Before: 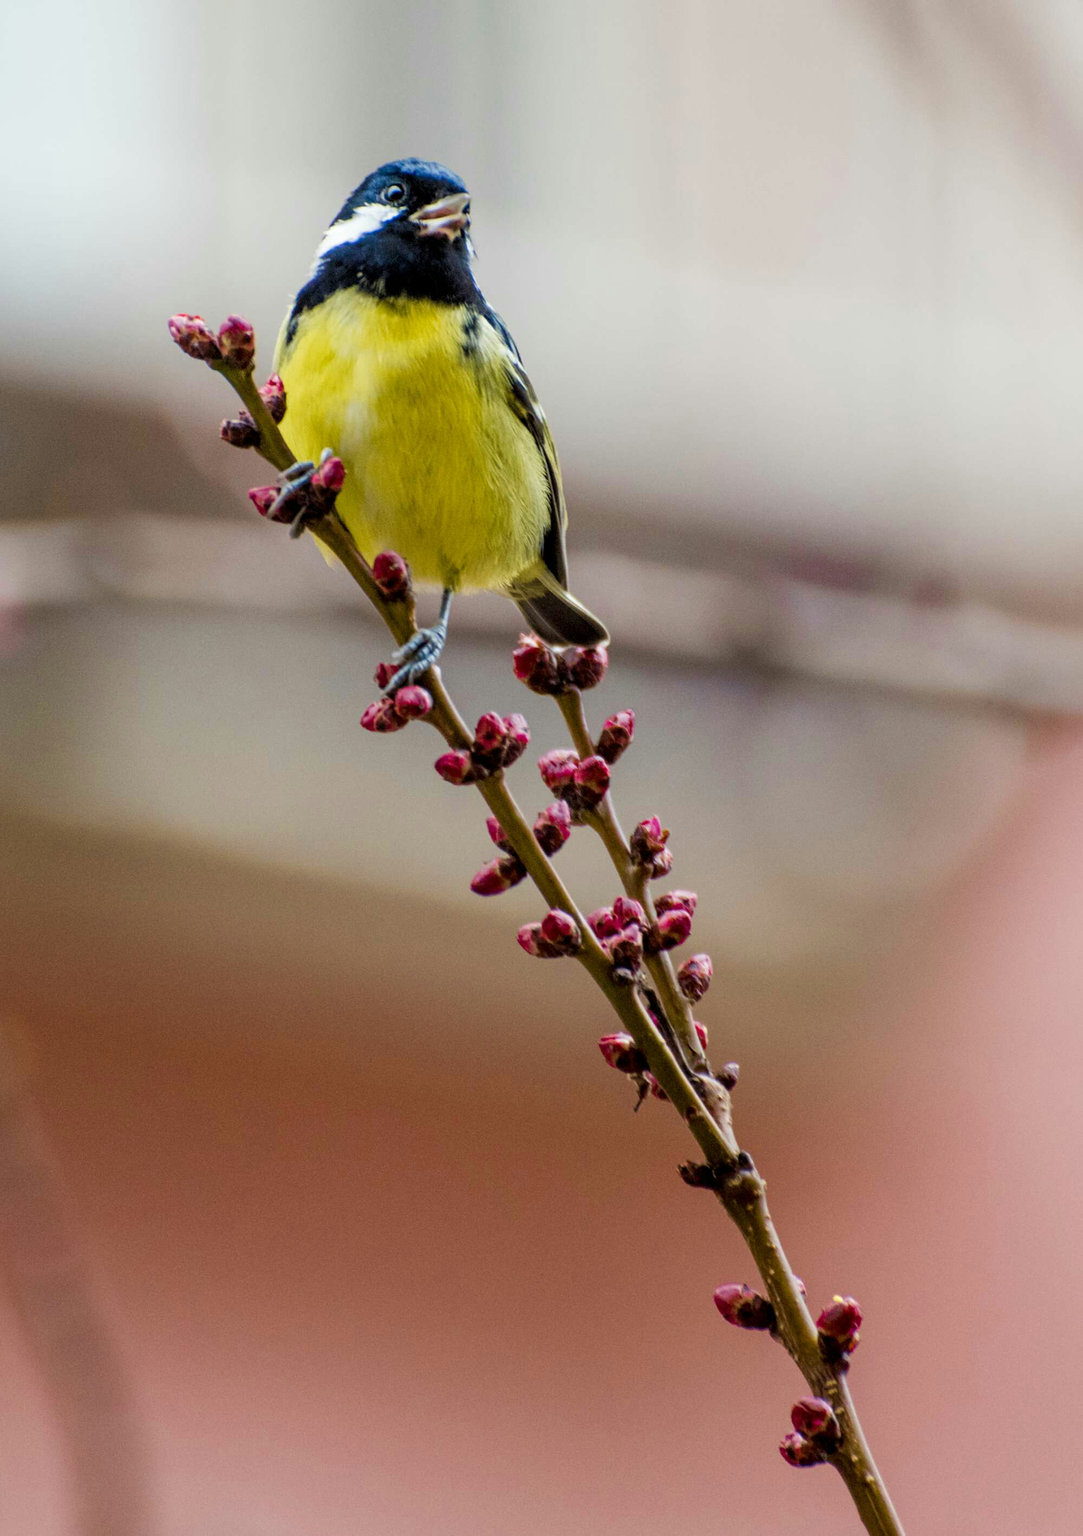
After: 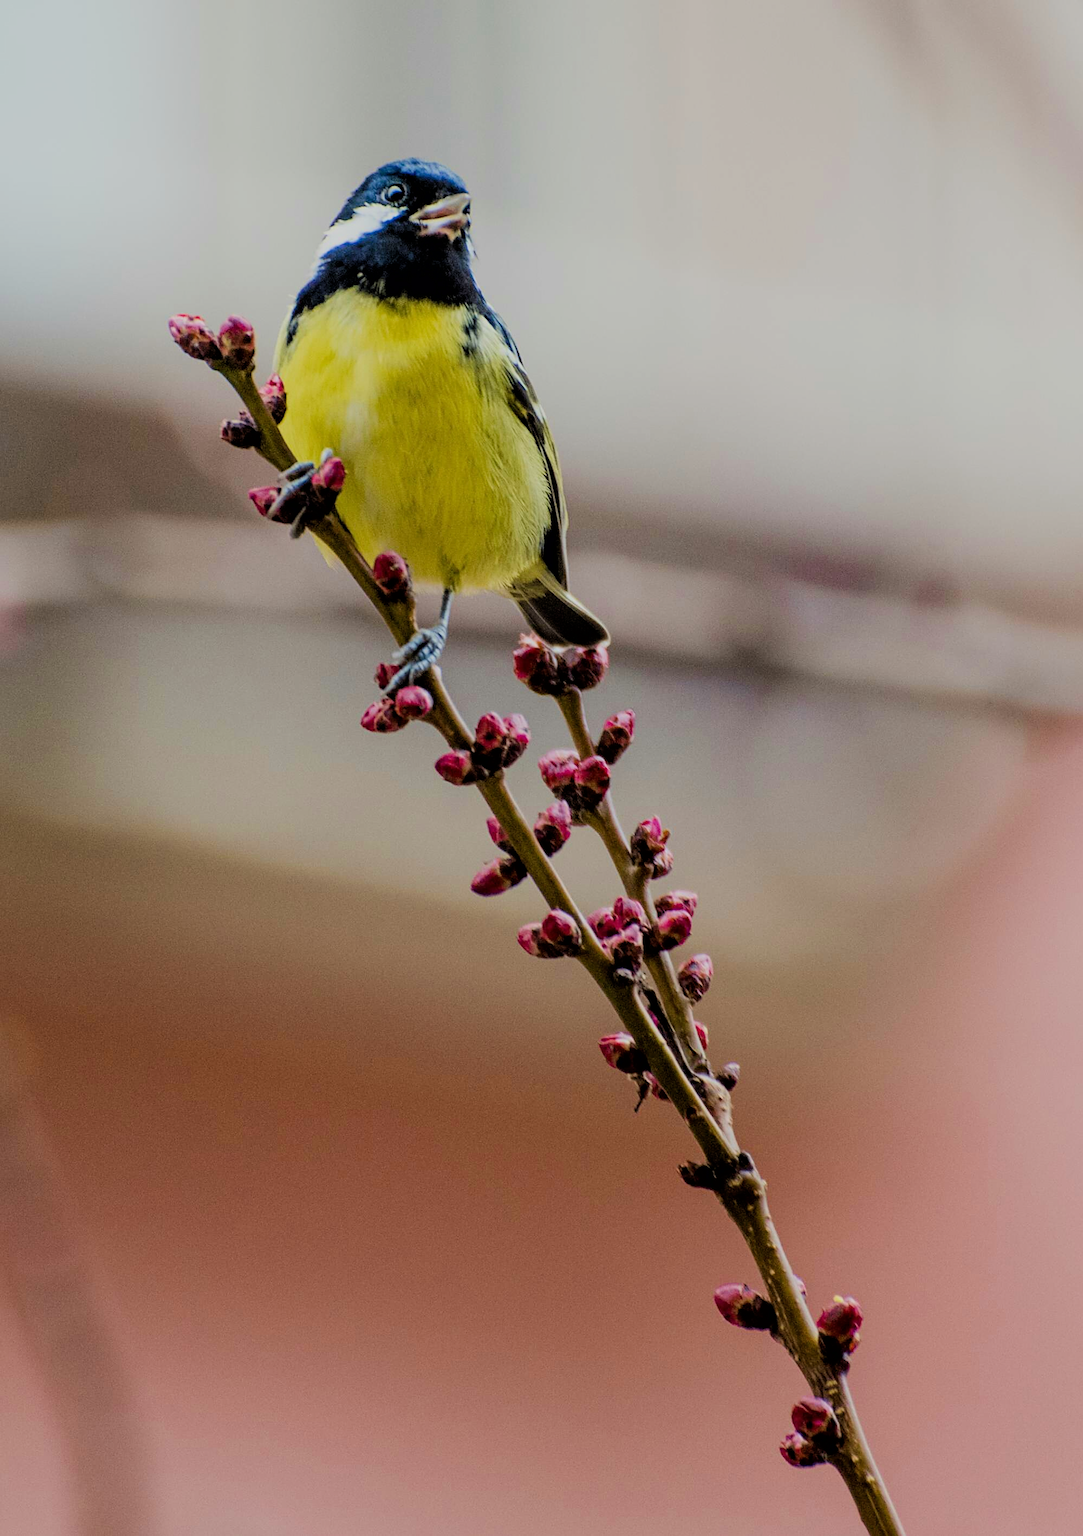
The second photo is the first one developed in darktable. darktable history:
filmic rgb: black relative exposure -7.15 EV, white relative exposure 5.36 EV, hardness 3.02, color science v6 (2022)
sharpen: on, module defaults
